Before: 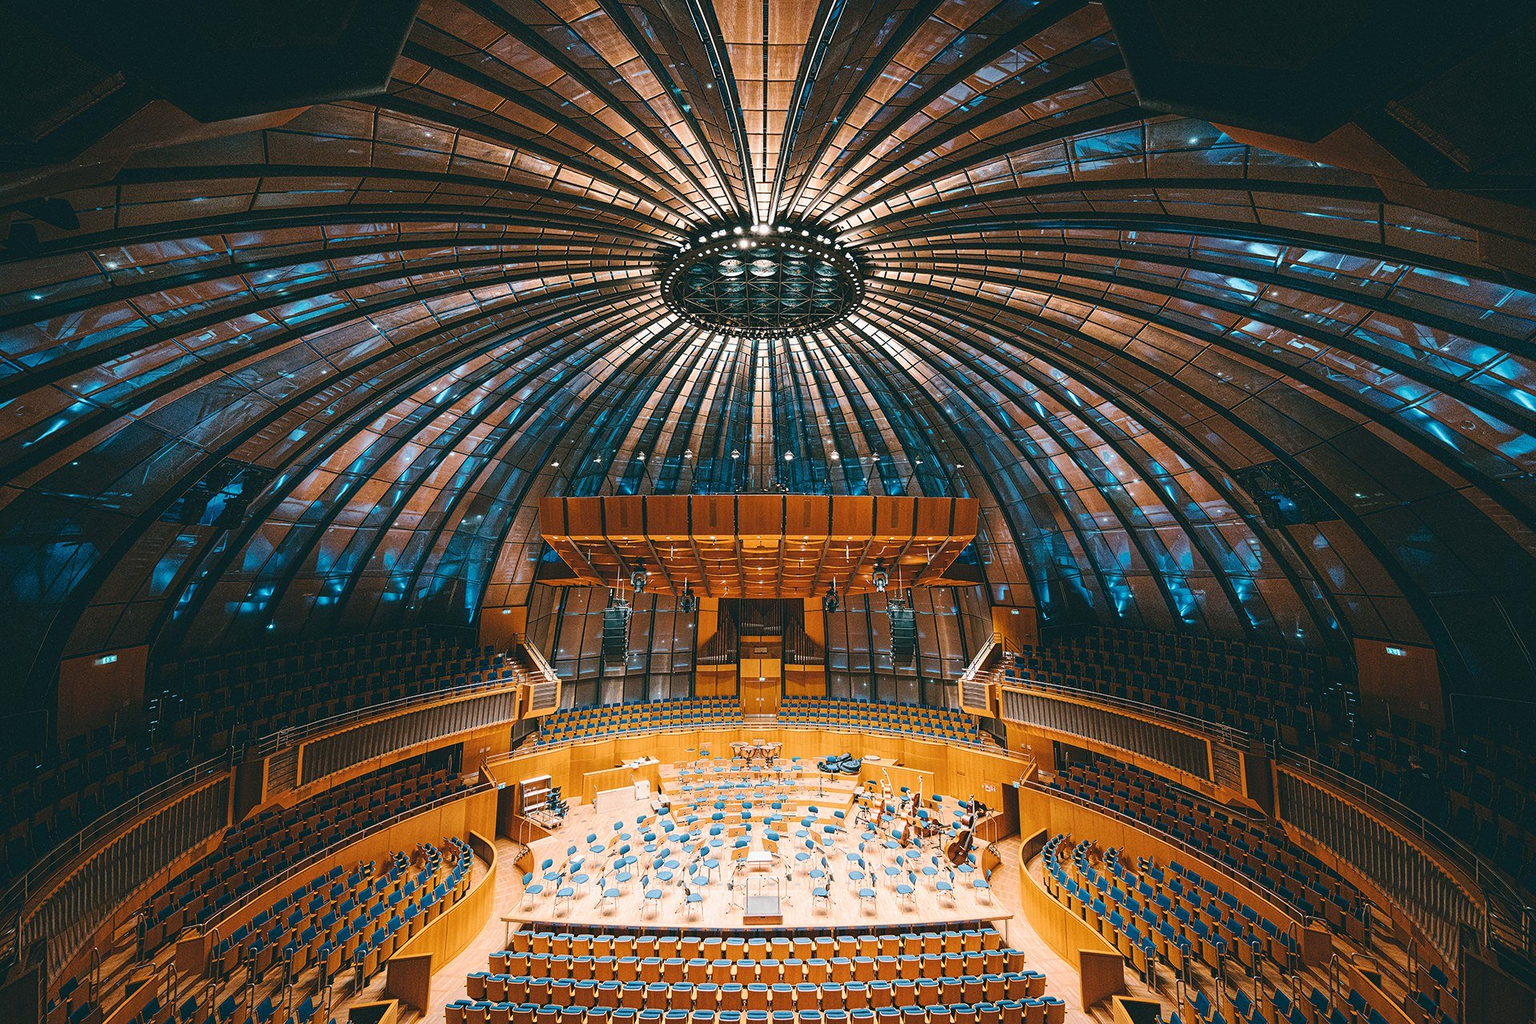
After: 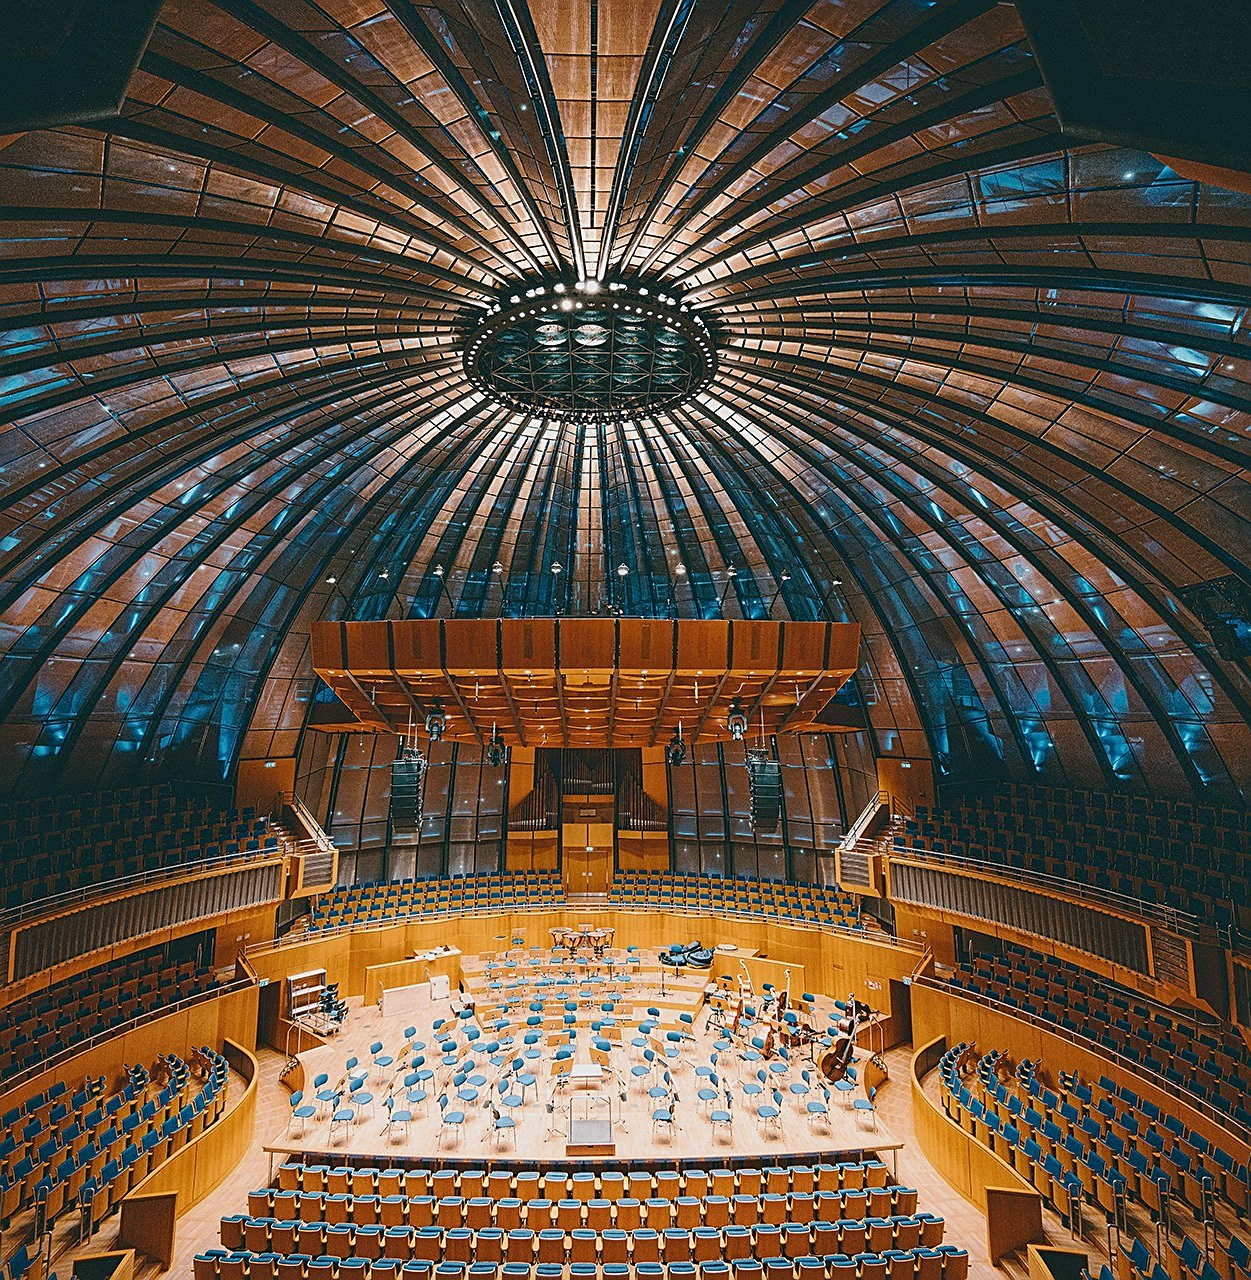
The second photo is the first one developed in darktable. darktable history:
sharpen: on, module defaults
crop and rotate: left 18.941%, right 15.863%
tone equalizer: -8 EV 0.266 EV, -7 EV 0.448 EV, -6 EV 0.443 EV, -5 EV 0.23 EV, -3 EV -0.247 EV, -2 EV -0.422 EV, -1 EV -0.392 EV, +0 EV -0.234 EV
